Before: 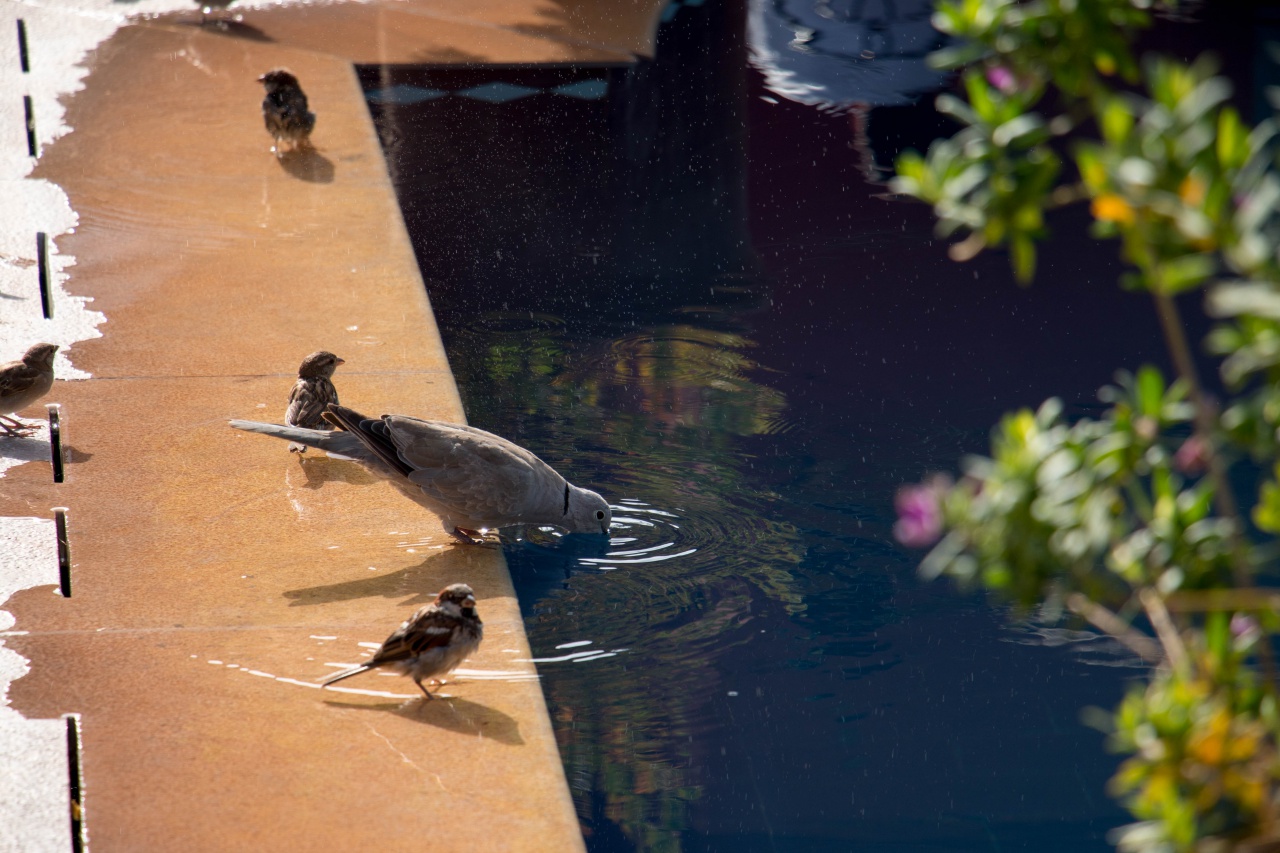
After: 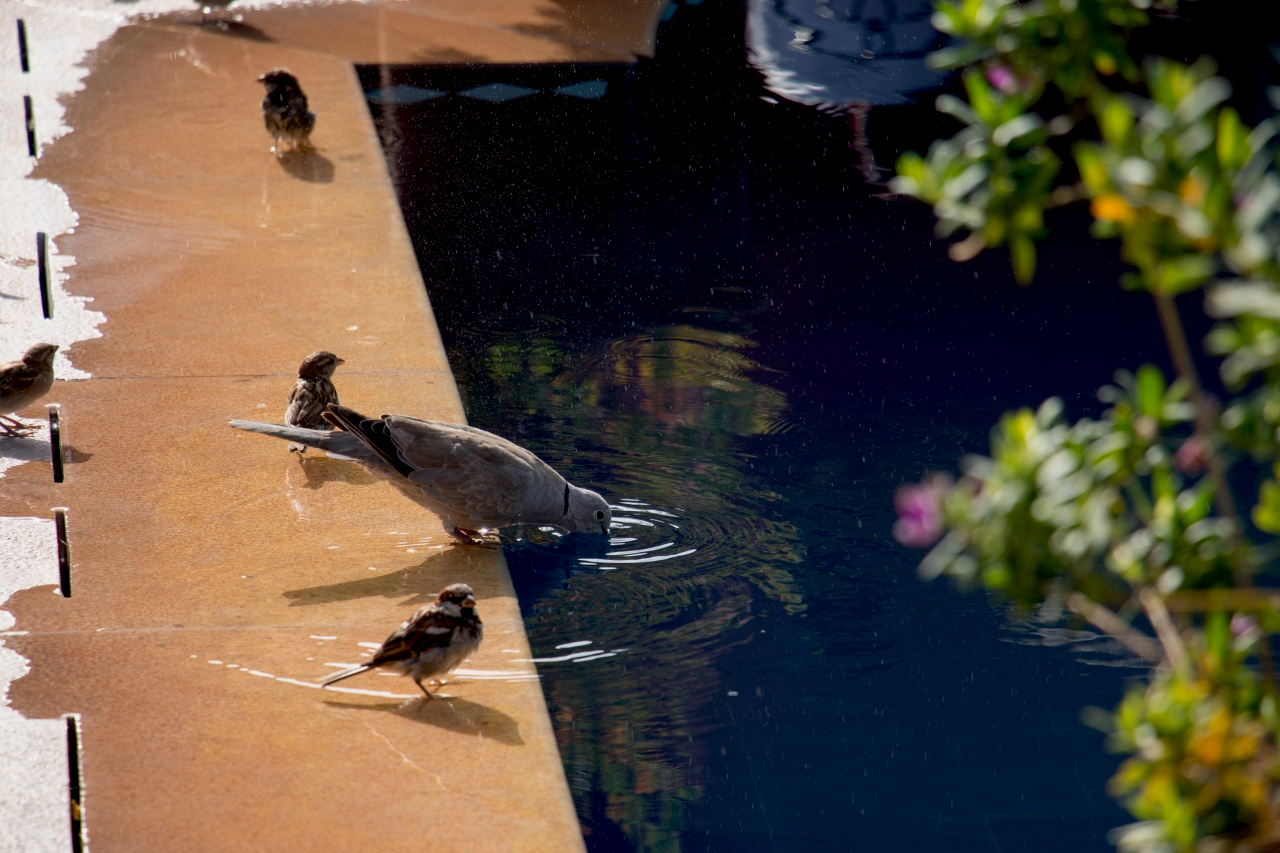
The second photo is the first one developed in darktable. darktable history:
white balance: emerald 1
exposure: black level correction 0.009, exposure -0.159 EV, compensate highlight preservation false
